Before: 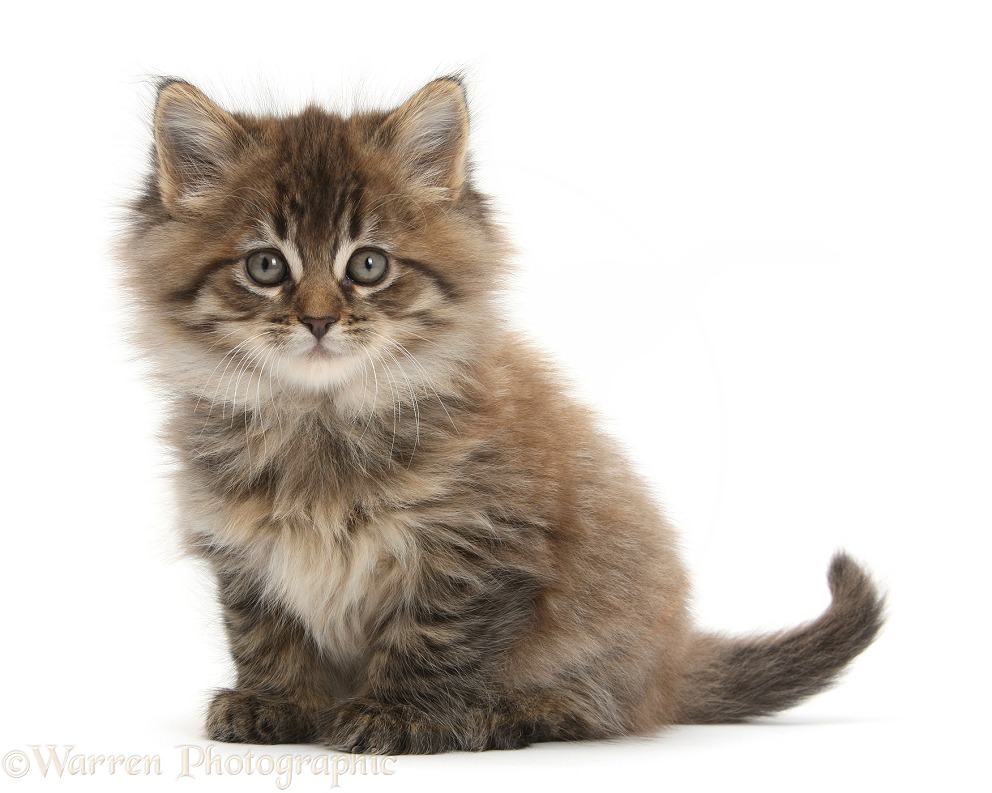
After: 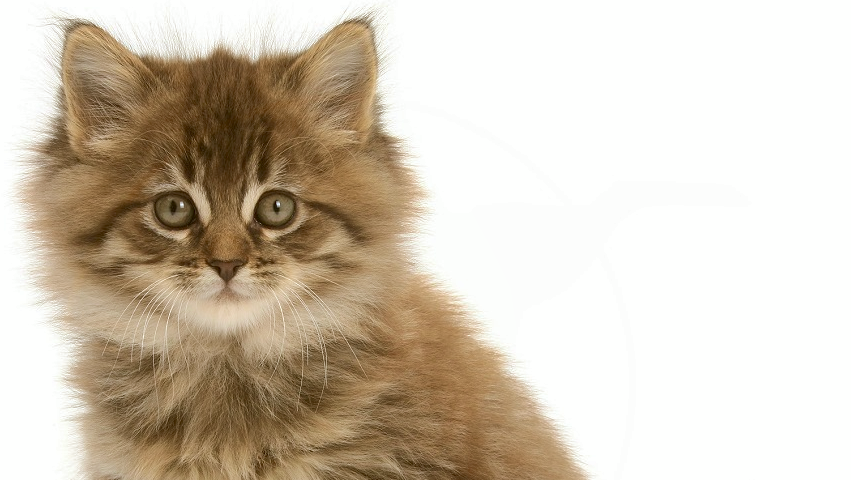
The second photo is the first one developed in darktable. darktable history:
crop and rotate: left 9.276%, top 7.253%, right 4.91%, bottom 32.099%
contrast brightness saturation: saturation -0.033
color zones: curves: ch0 [(0, 0.5) (0.143, 0.52) (0.286, 0.5) (0.429, 0.5) (0.571, 0.5) (0.714, 0.5) (0.857, 0.5) (1, 0.5)]; ch1 [(0, 0.489) (0.155, 0.45) (0.286, 0.466) (0.429, 0.5) (0.571, 0.5) (0.714, 0.5) (0.857, 0.5) (1, 0.489)]
shadows and highlights: on, module defaults
color correction: highlights a* -0.585, highlights b* 0.169, shadows a* 5.02, shadows b* 20.71
tone equalizer: on, module defaults
velvia: on, module defaults
